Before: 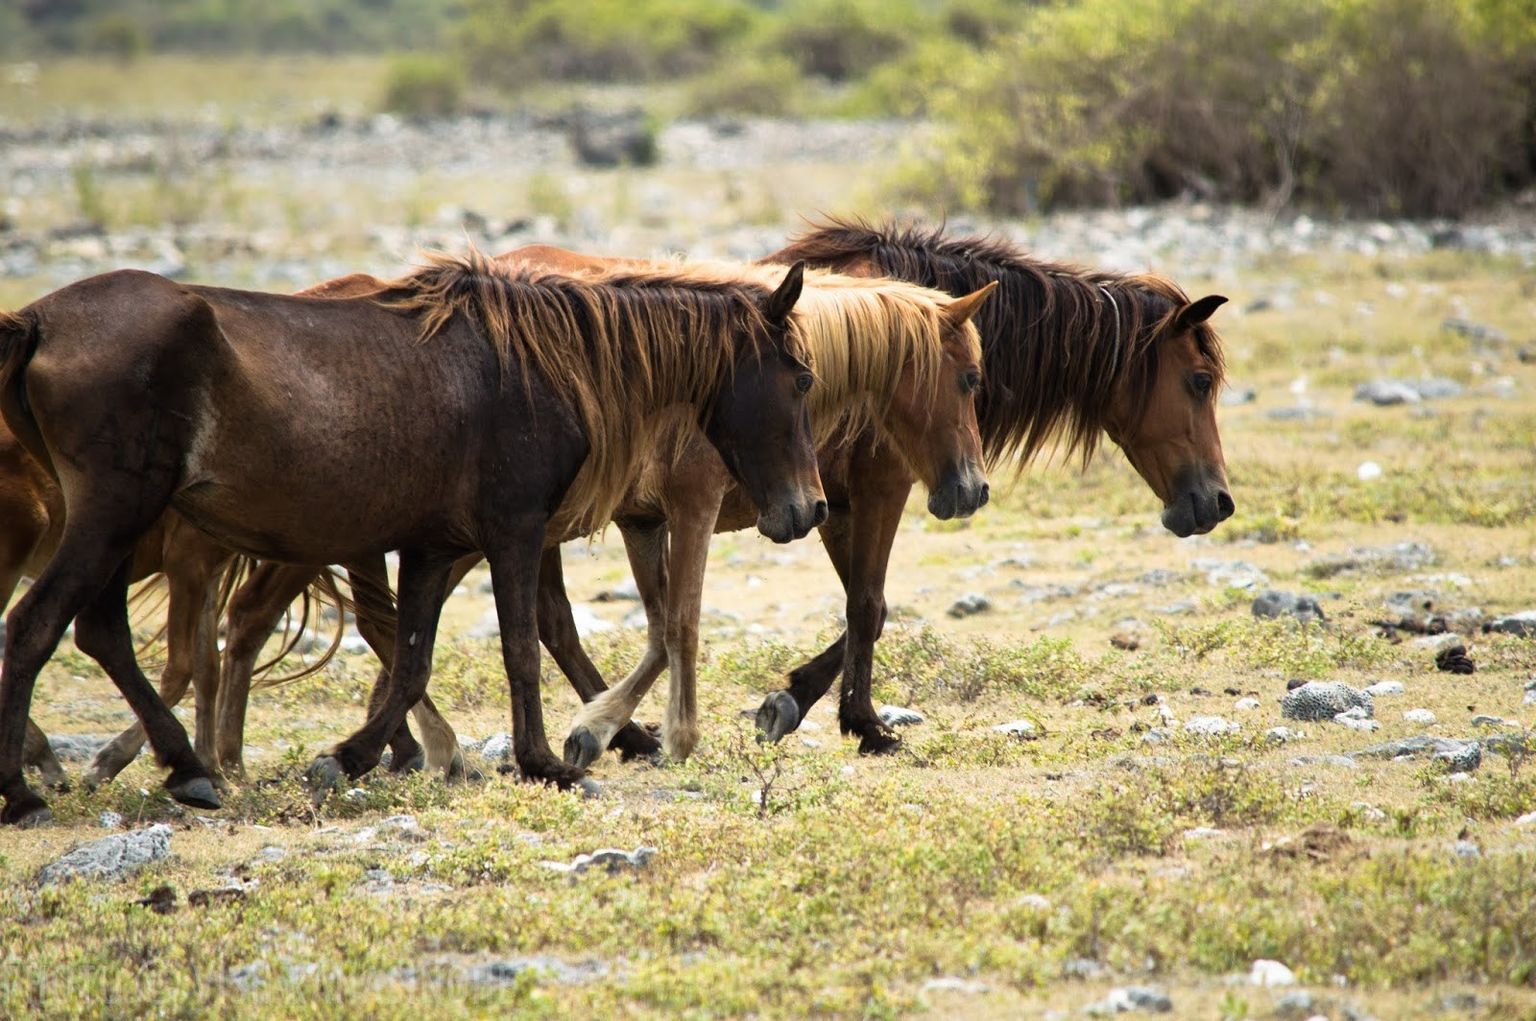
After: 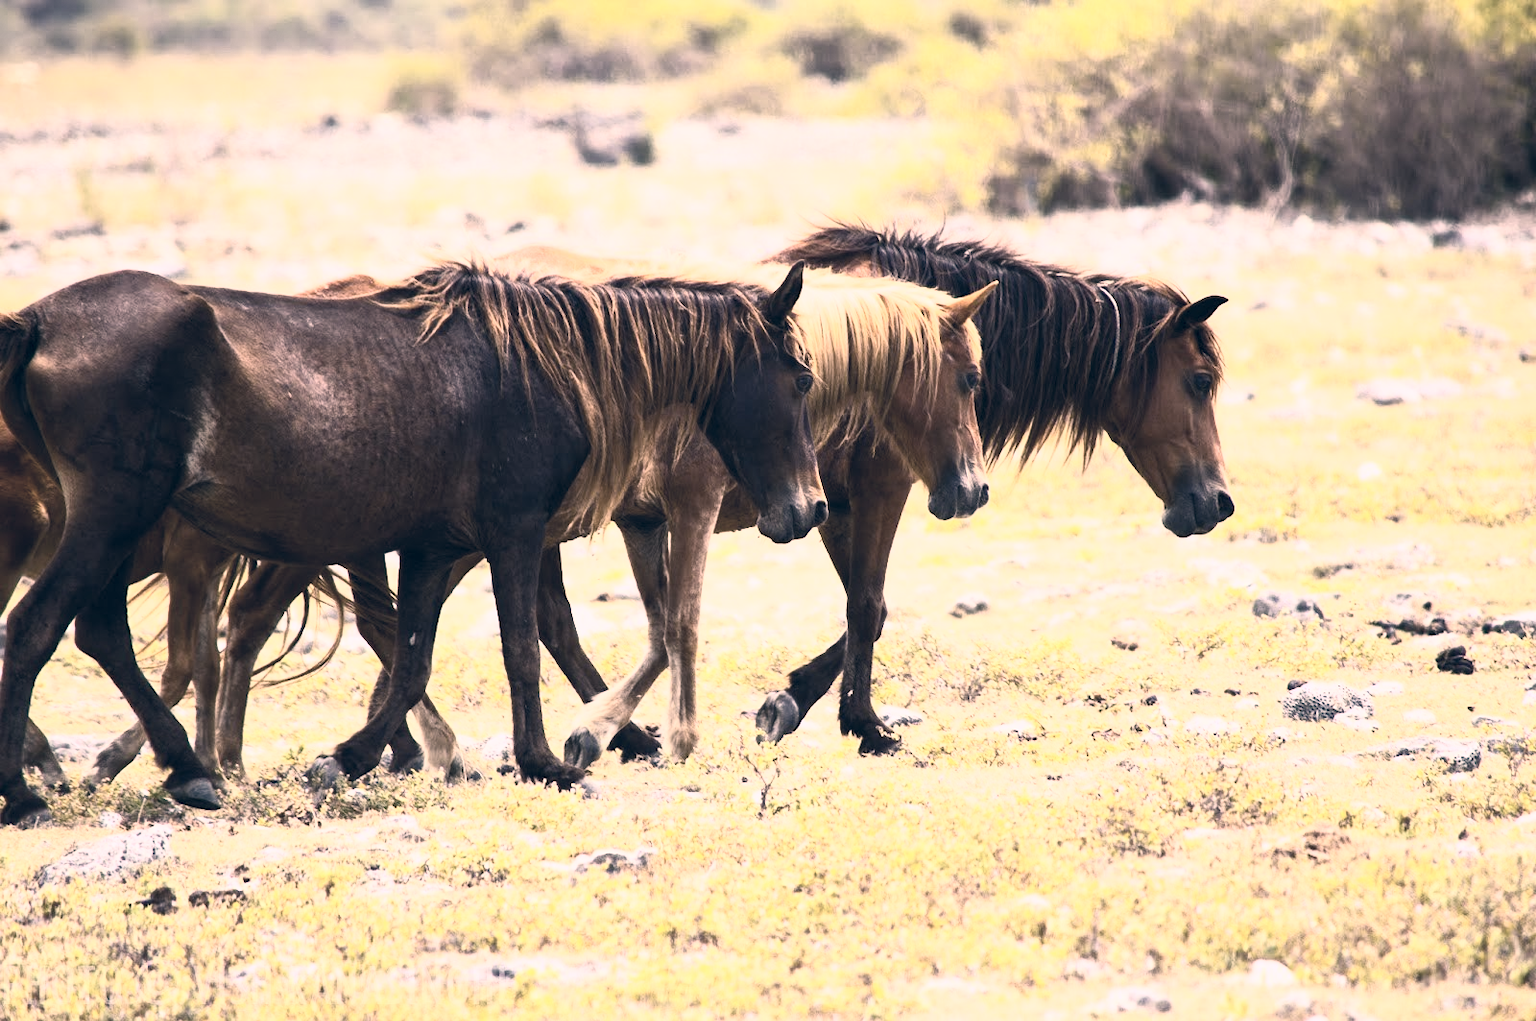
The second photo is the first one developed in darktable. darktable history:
color correction: highlights a* 14.46, highlights b* 5.85, shadows a* -5.53, shadows b* -15.24, saturation 0.85
color balance rgb: perceptual saturation grading › global saturation 30%, global vibrance 20%
contrast brightness saturation: contrast 0.57, brightness 0.57, saturation -0.34
